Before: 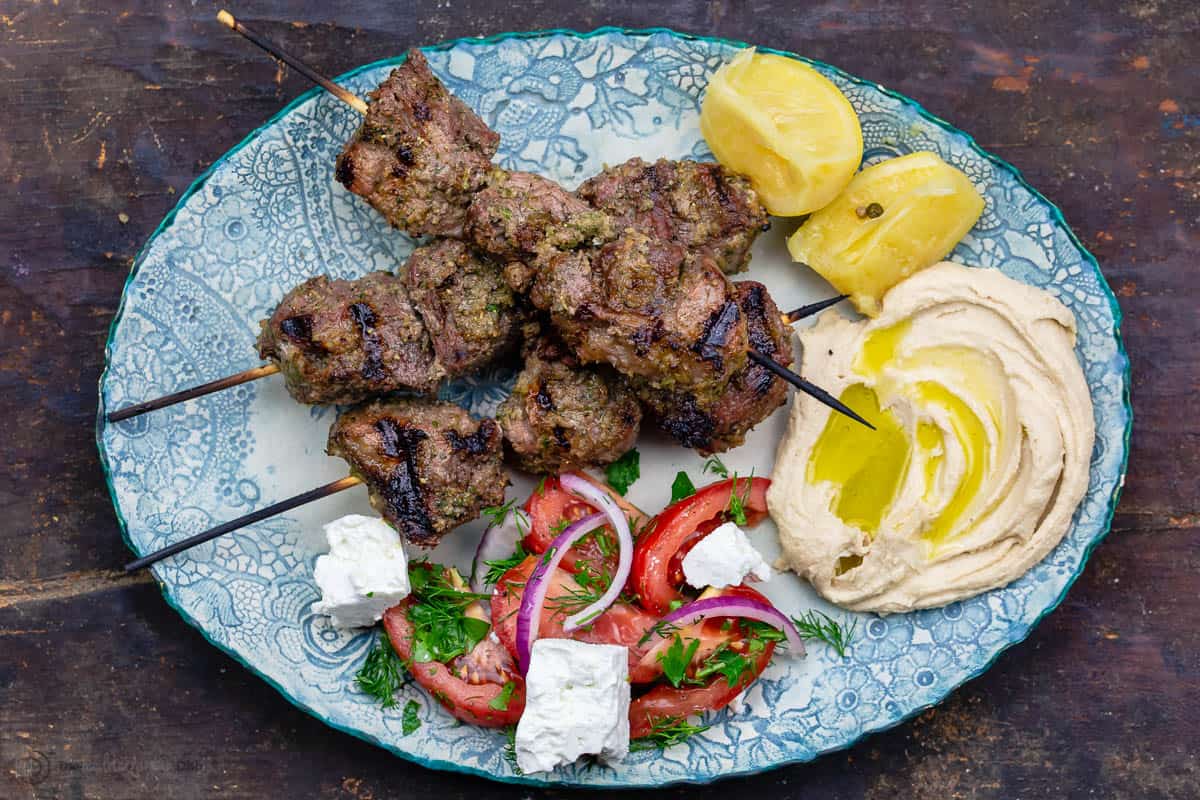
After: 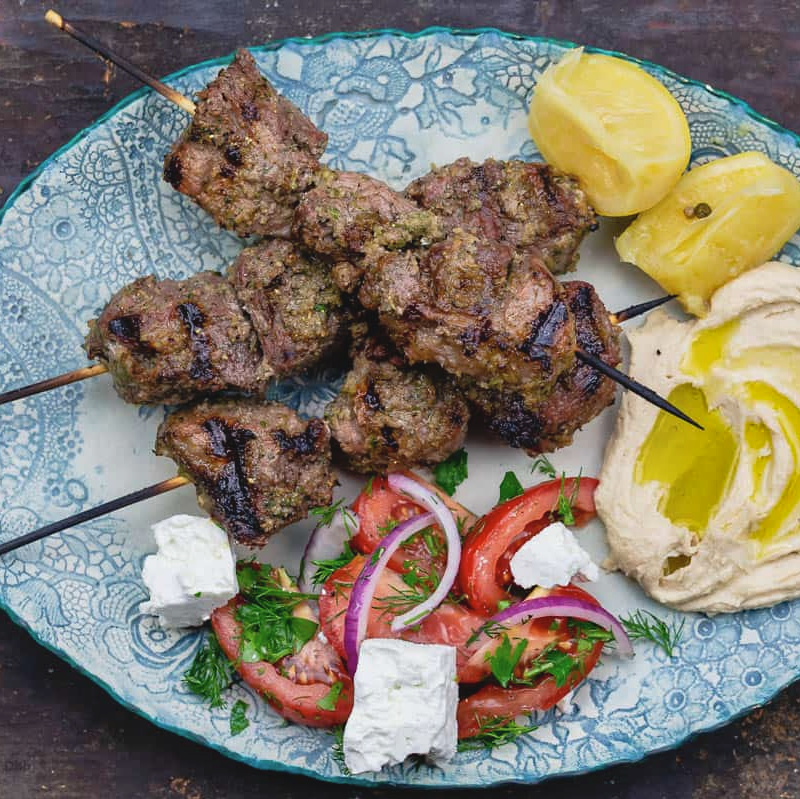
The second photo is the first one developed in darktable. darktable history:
crop and rotate: left 14.348%, right 18.948%
sharpen: radius 5.286, amount 0.315, threshold 26.518
contrast brightness saturation: contrast -0.102, saturation -0.089
shadows and highlights: shadows 13.3, white point adjustment 1.2, highlights color adjustment 88.95%, soften with gaussian
